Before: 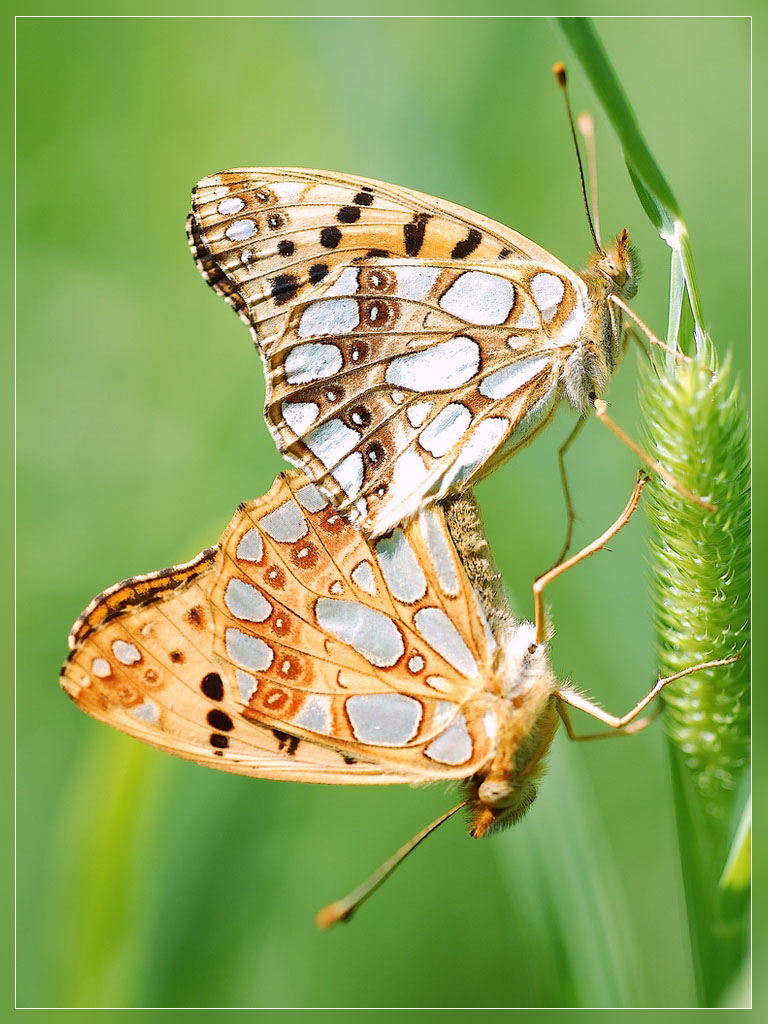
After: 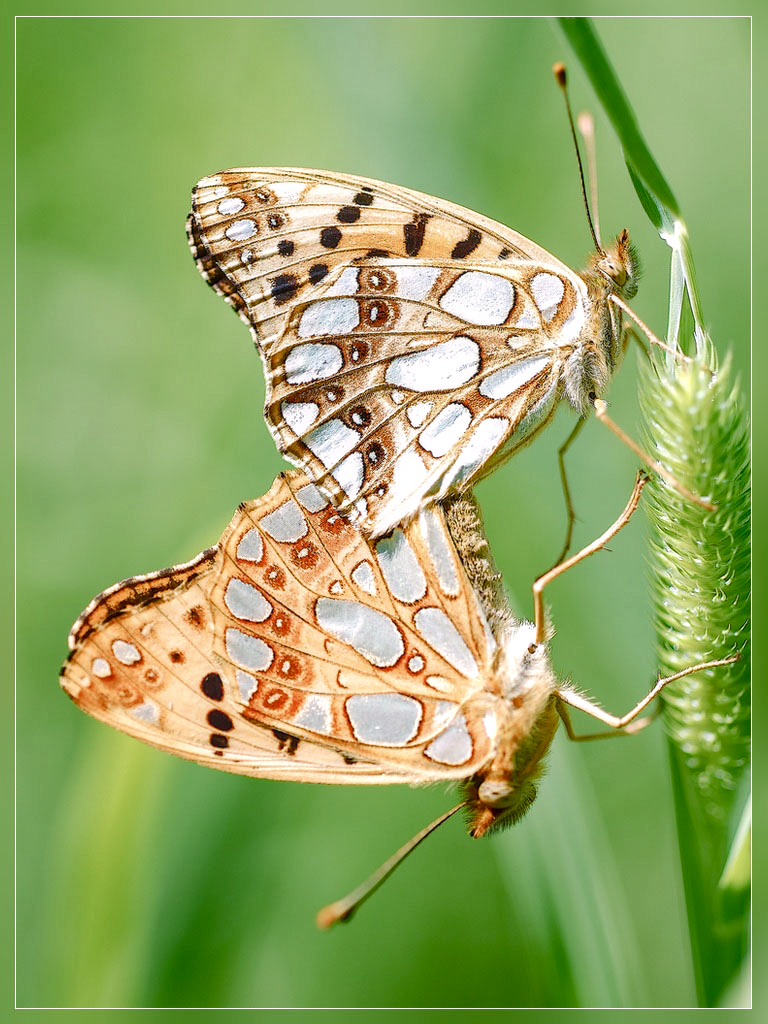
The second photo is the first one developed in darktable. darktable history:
local contrast: on, module defaults
color balance rgb: perceptual saturation grading › global saturation 20%, perceptual saturation grading › highlights -49.161%, perceptual saturation grading › shadows 25.741%, global vibrance 2.365%
